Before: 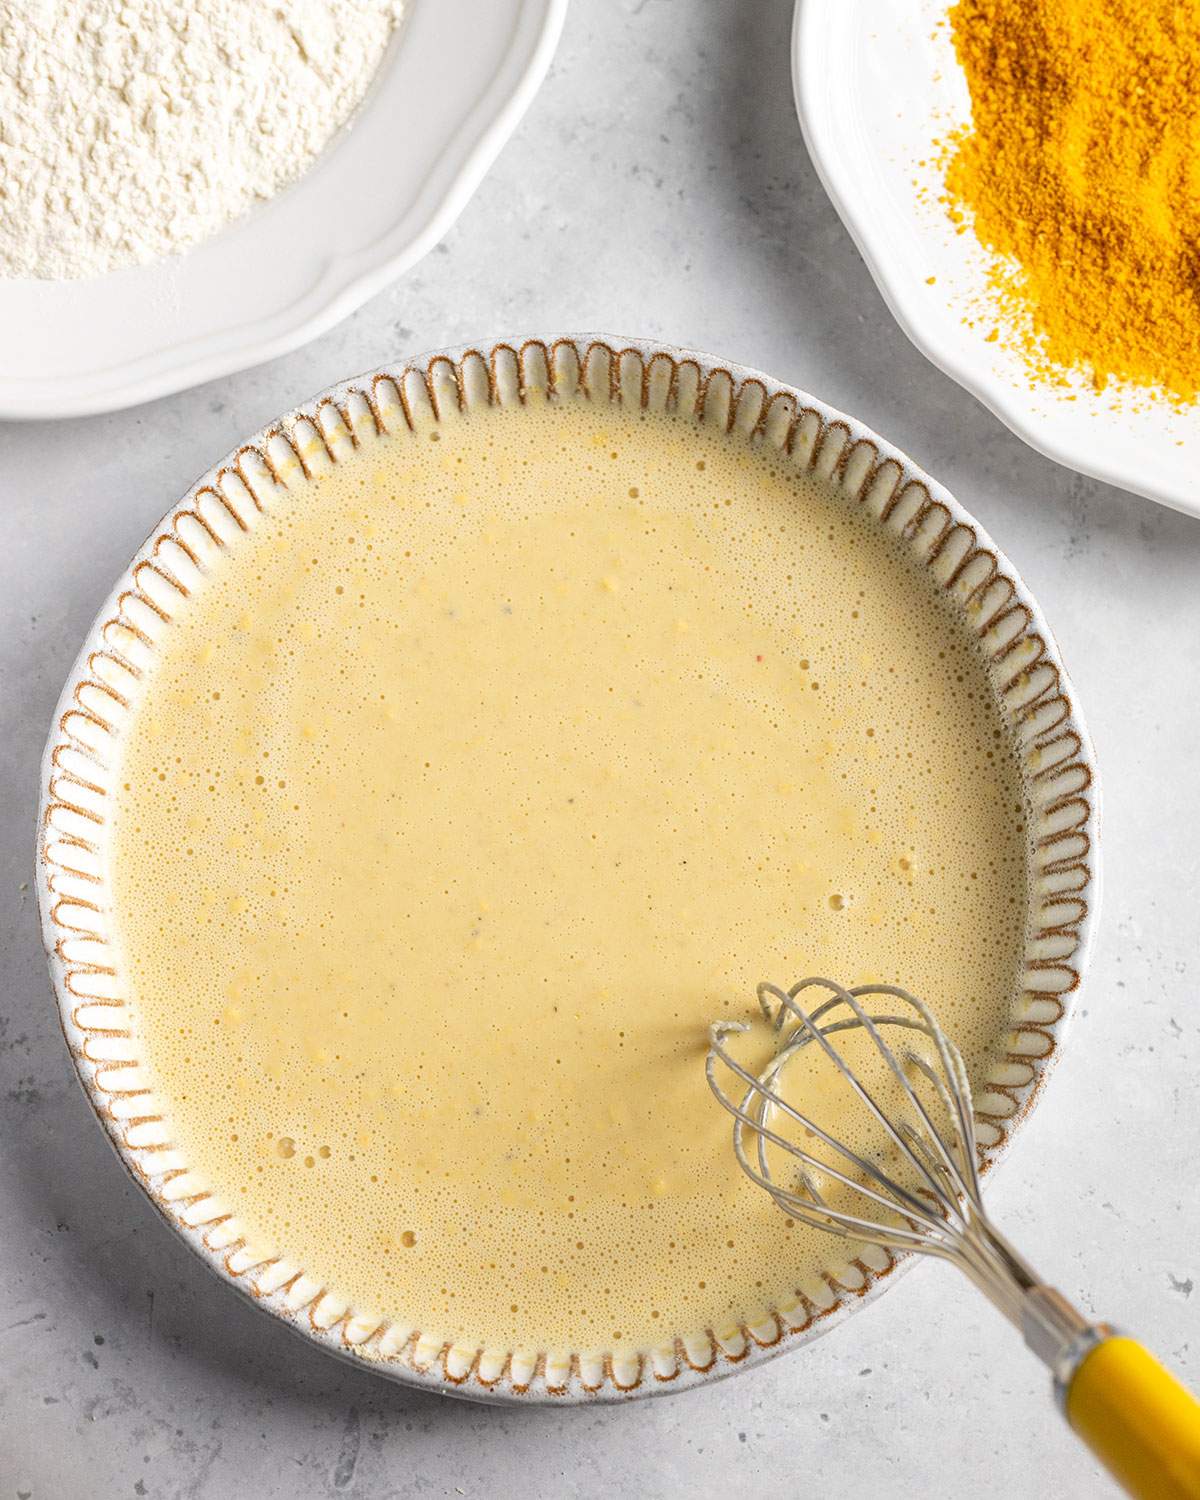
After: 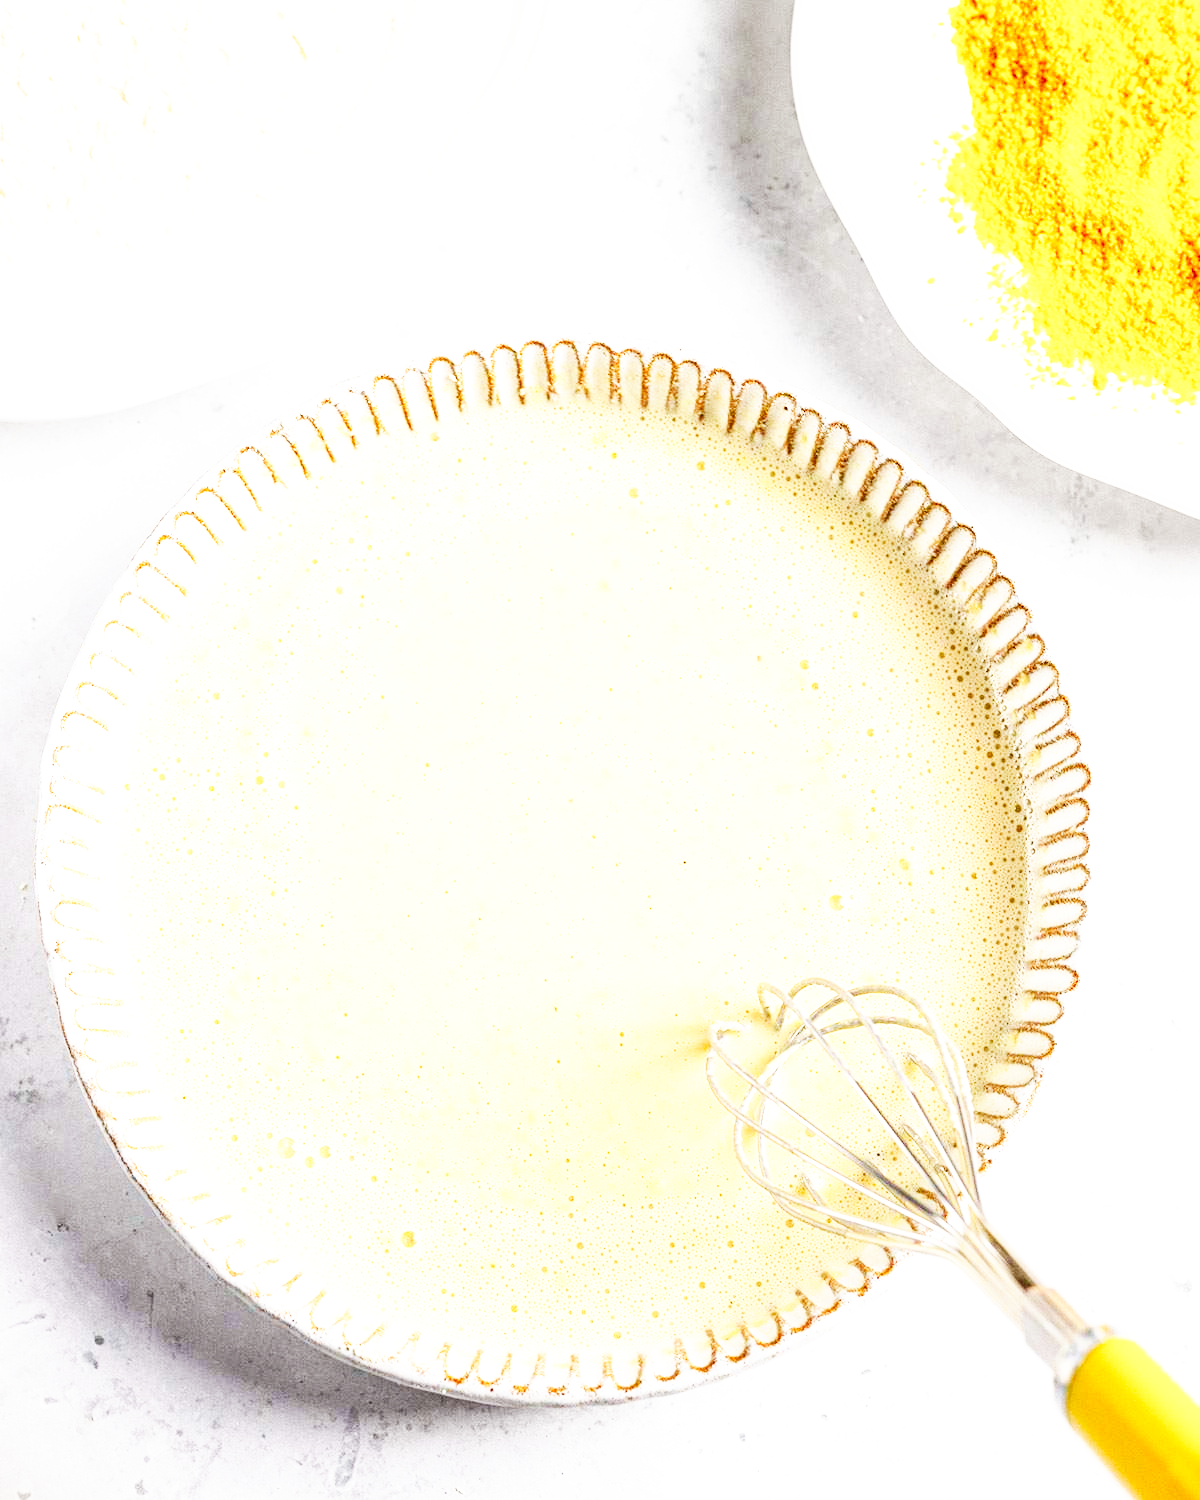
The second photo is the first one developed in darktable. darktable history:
exposure: exposure 0.722 EV, compensate highlight preservation false
base curve: curves: ch0 [(0, 0) (0.007, 0.004) (0.027, 0.03) (0.046, 0.07) (0.207, 0.54) (0.442, 0.872) (0.673, 0.972) (1, 1)], preserve colors none
